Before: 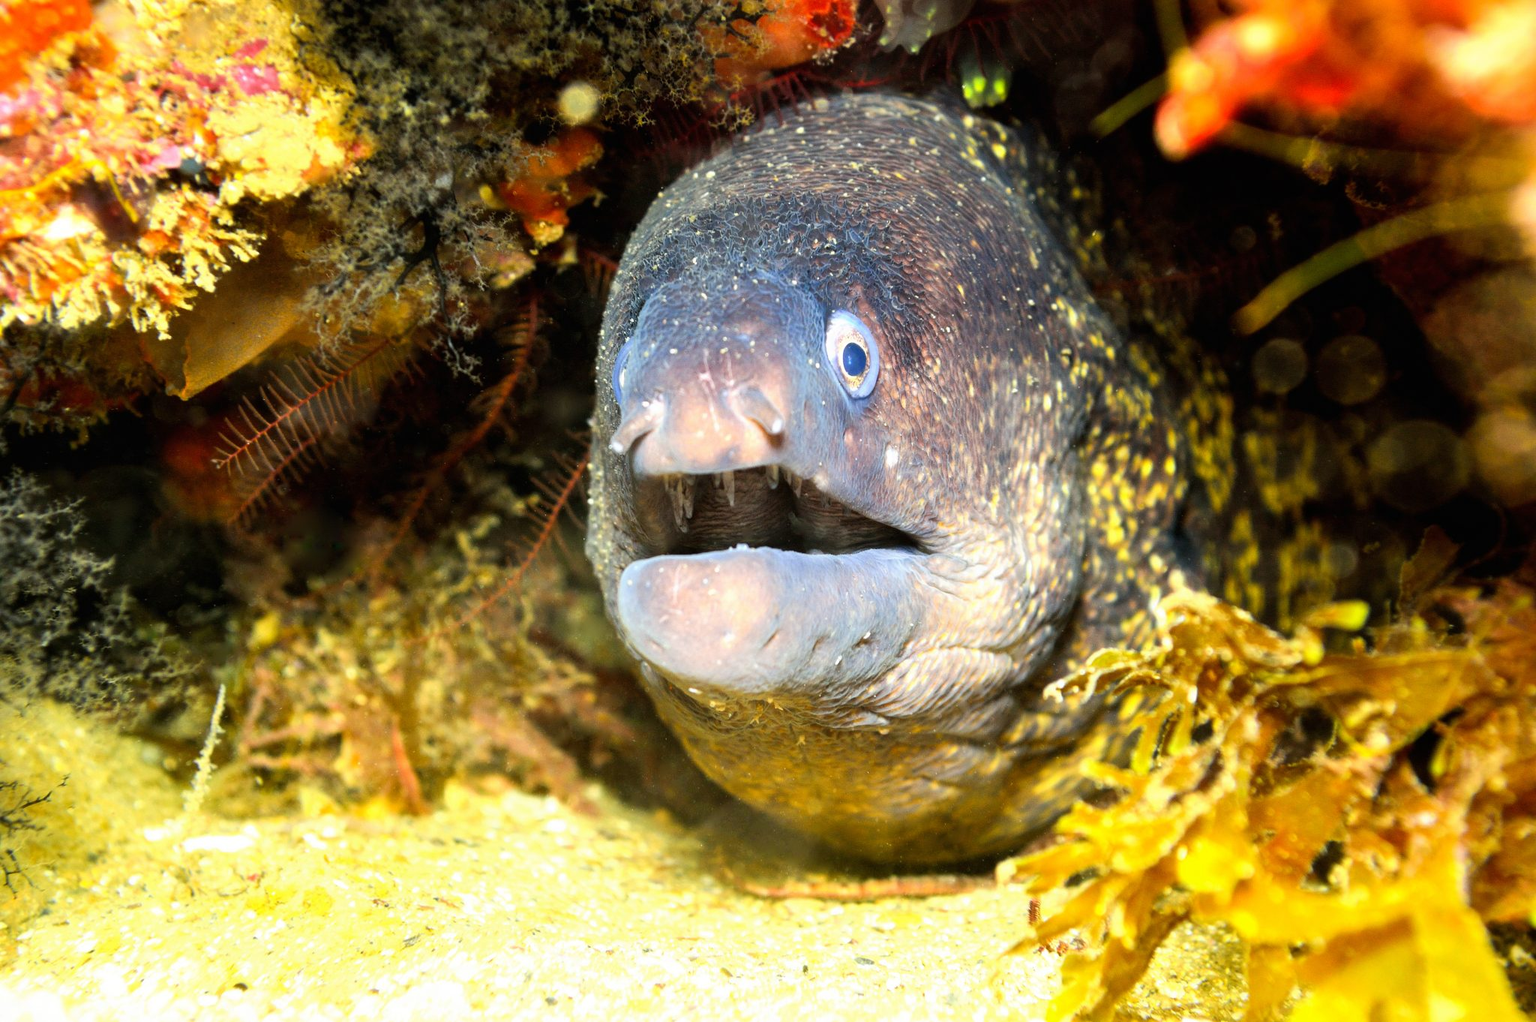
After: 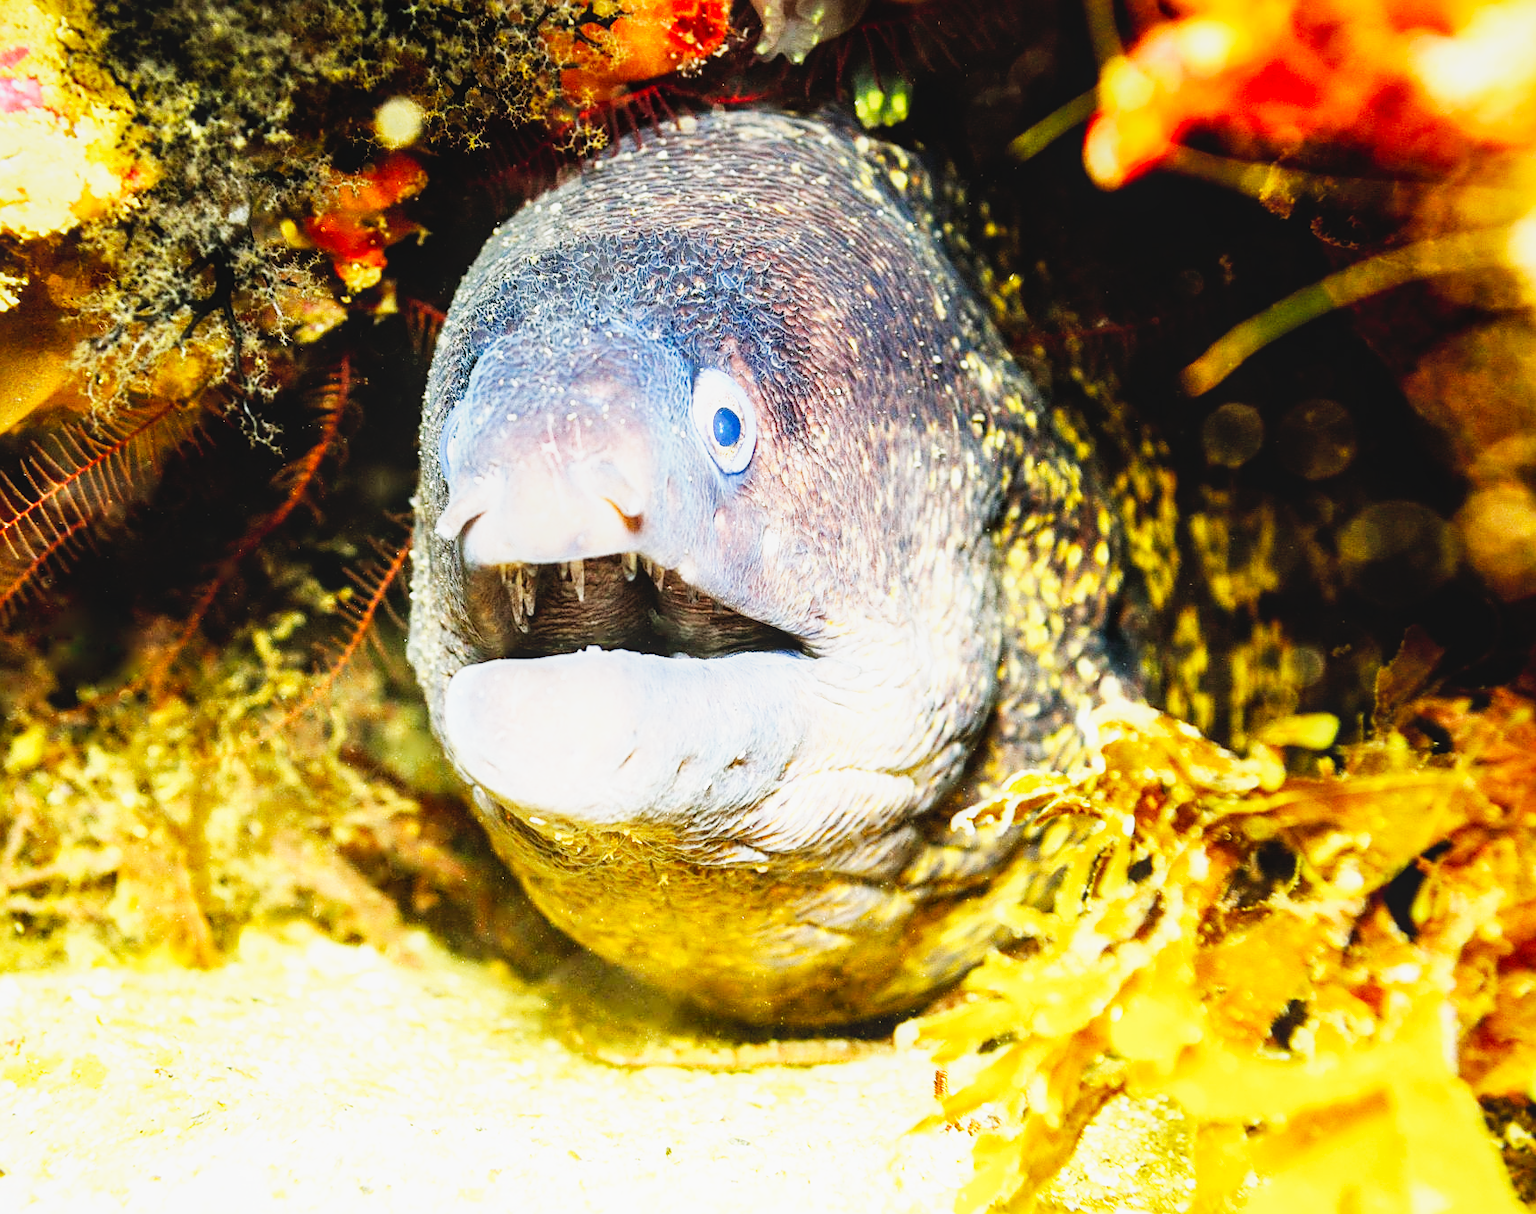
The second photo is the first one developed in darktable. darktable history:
local contrast: detail 109%
crop: left 15.852%
sharpen: on, module defaults
base curve: curves: ch0 [(0, 0) (0.007, 0.004) (0.027, 0.03) (0.046, 0.07) (0.207, 0.54) (0.442, 0.872) (0.673, 0.972) (1, 1)], preserve colors none
